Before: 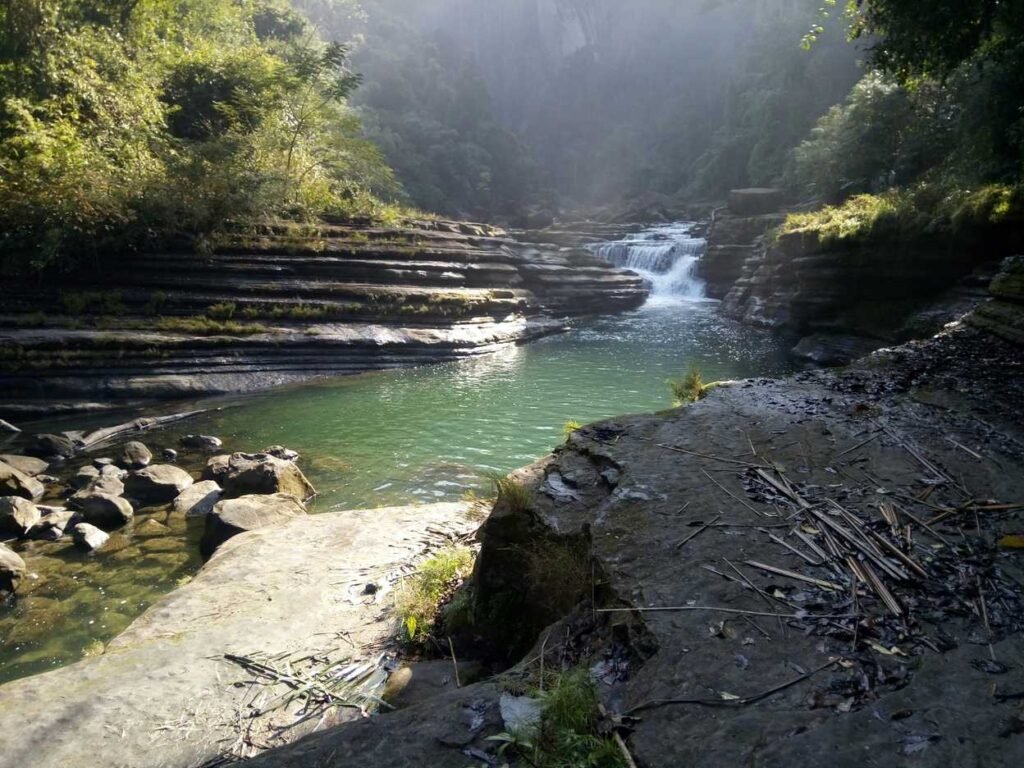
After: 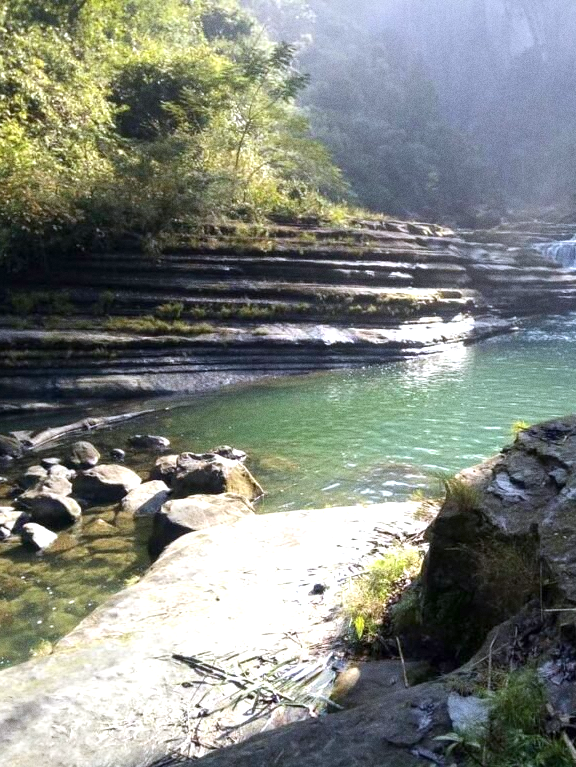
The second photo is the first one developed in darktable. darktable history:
exposure: exposure 0.661 EV, compensate highlight preservation false
grain: strength 26%
crop: left 5.114%, right 38.589%
color calibration: illuminant as shot in camera, x 0.358, y 0.373, temperature 4628.91 K
